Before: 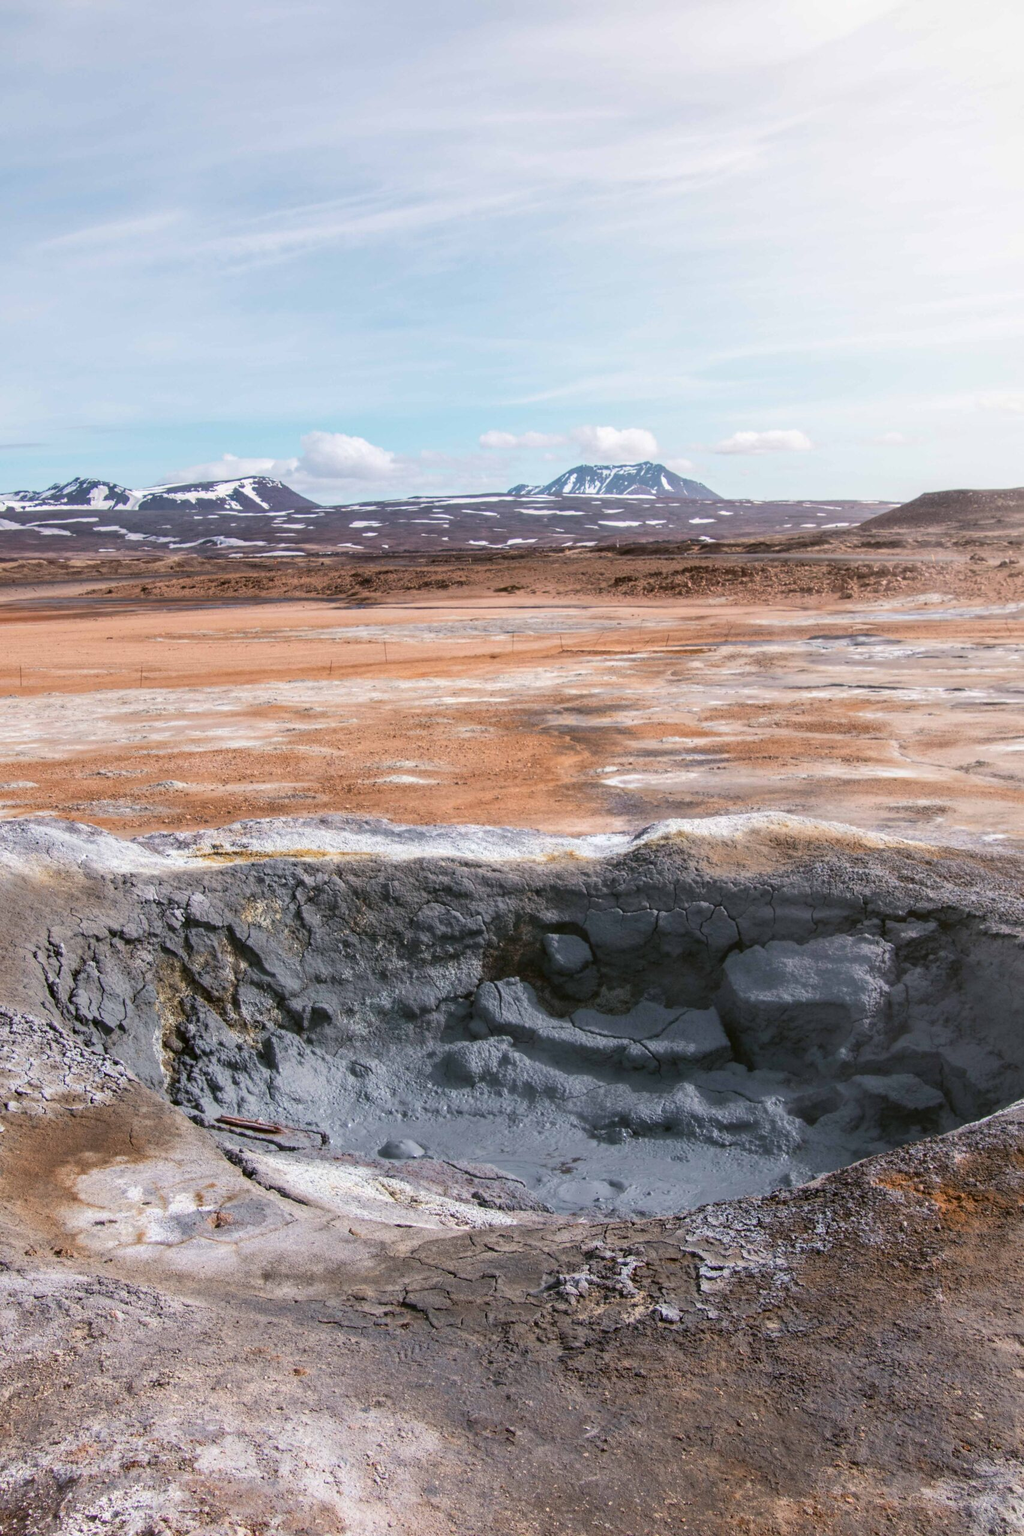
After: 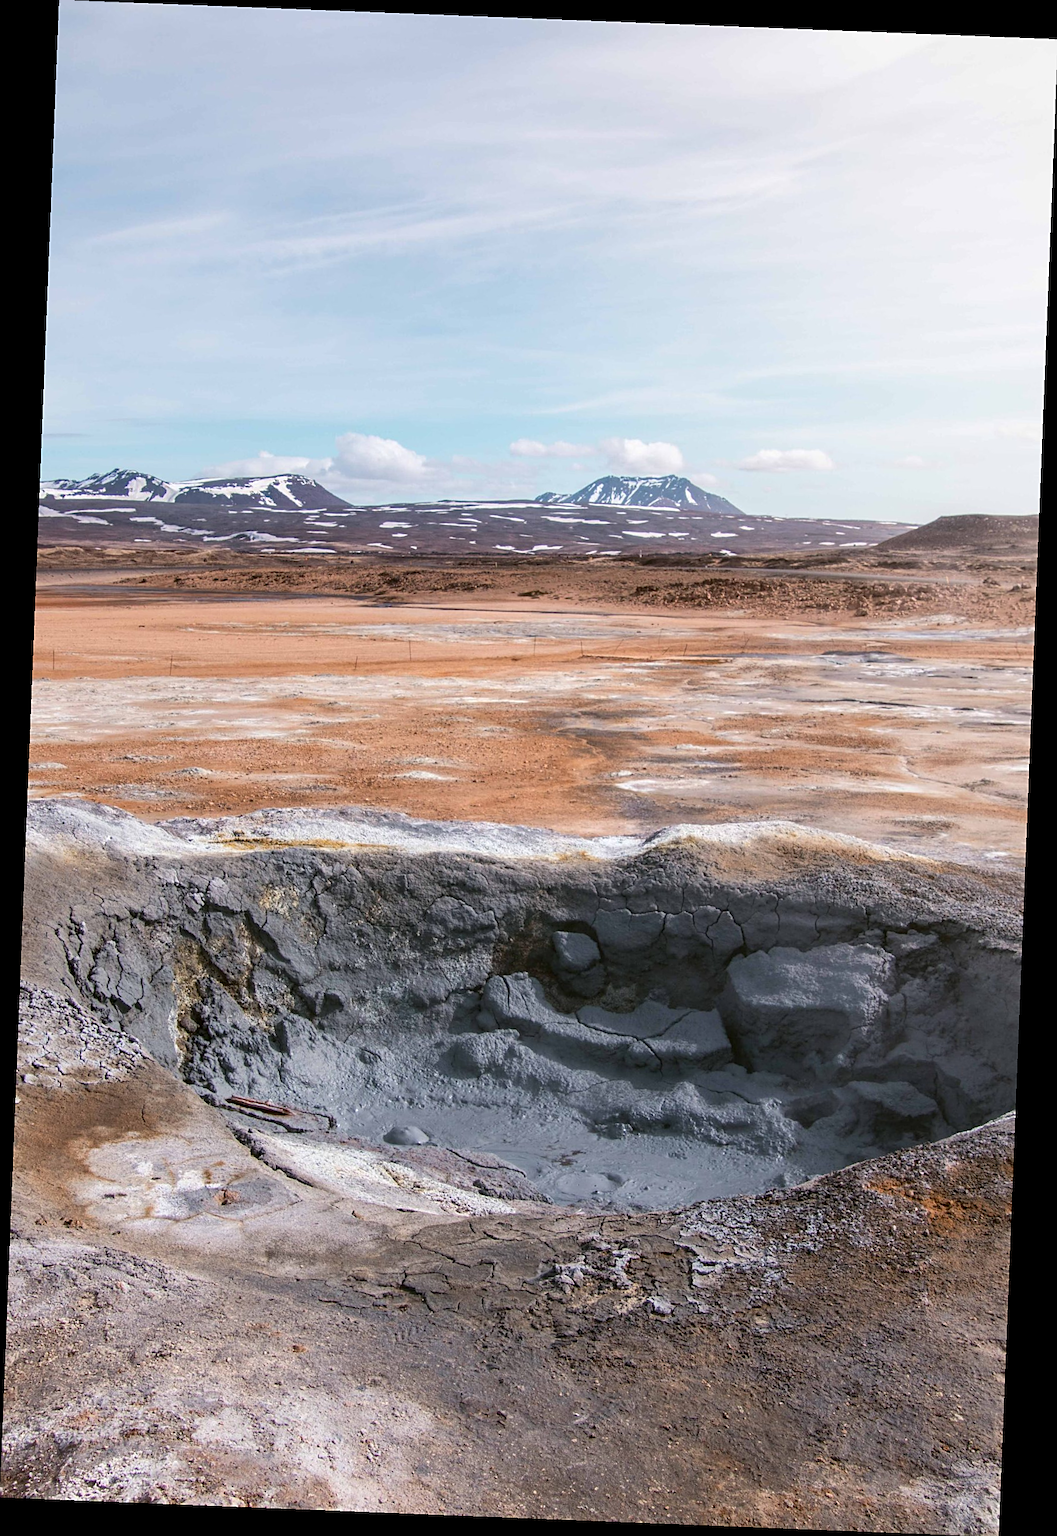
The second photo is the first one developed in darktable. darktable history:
rotate and perspective: rotation 2.27°, automatic cropping off
sharpen: on, module defaults
